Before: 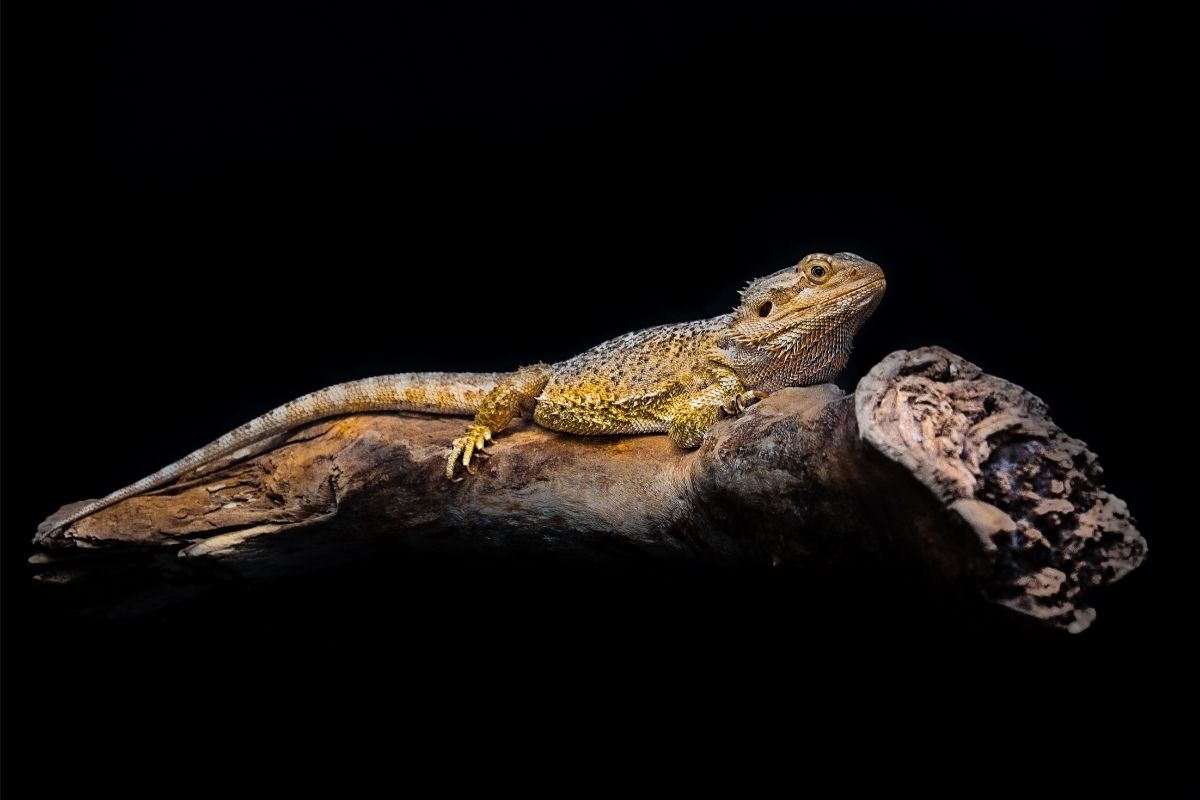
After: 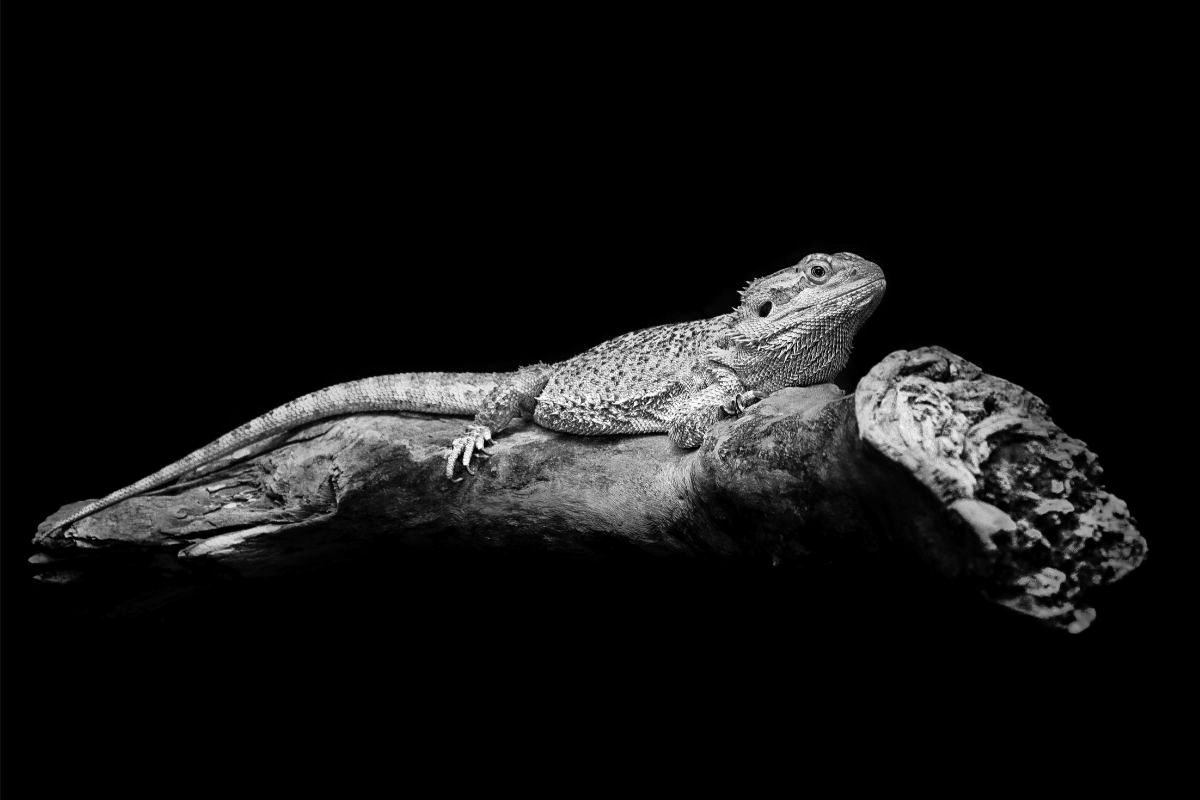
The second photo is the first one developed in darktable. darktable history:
contrast brightness saturation: contrast 0.2, brightness 0.16, saturation 0.22
levels: levels [0.016, 0.492, 0.969]
monochrome: a 26.22, b 42.67, size 0.8
